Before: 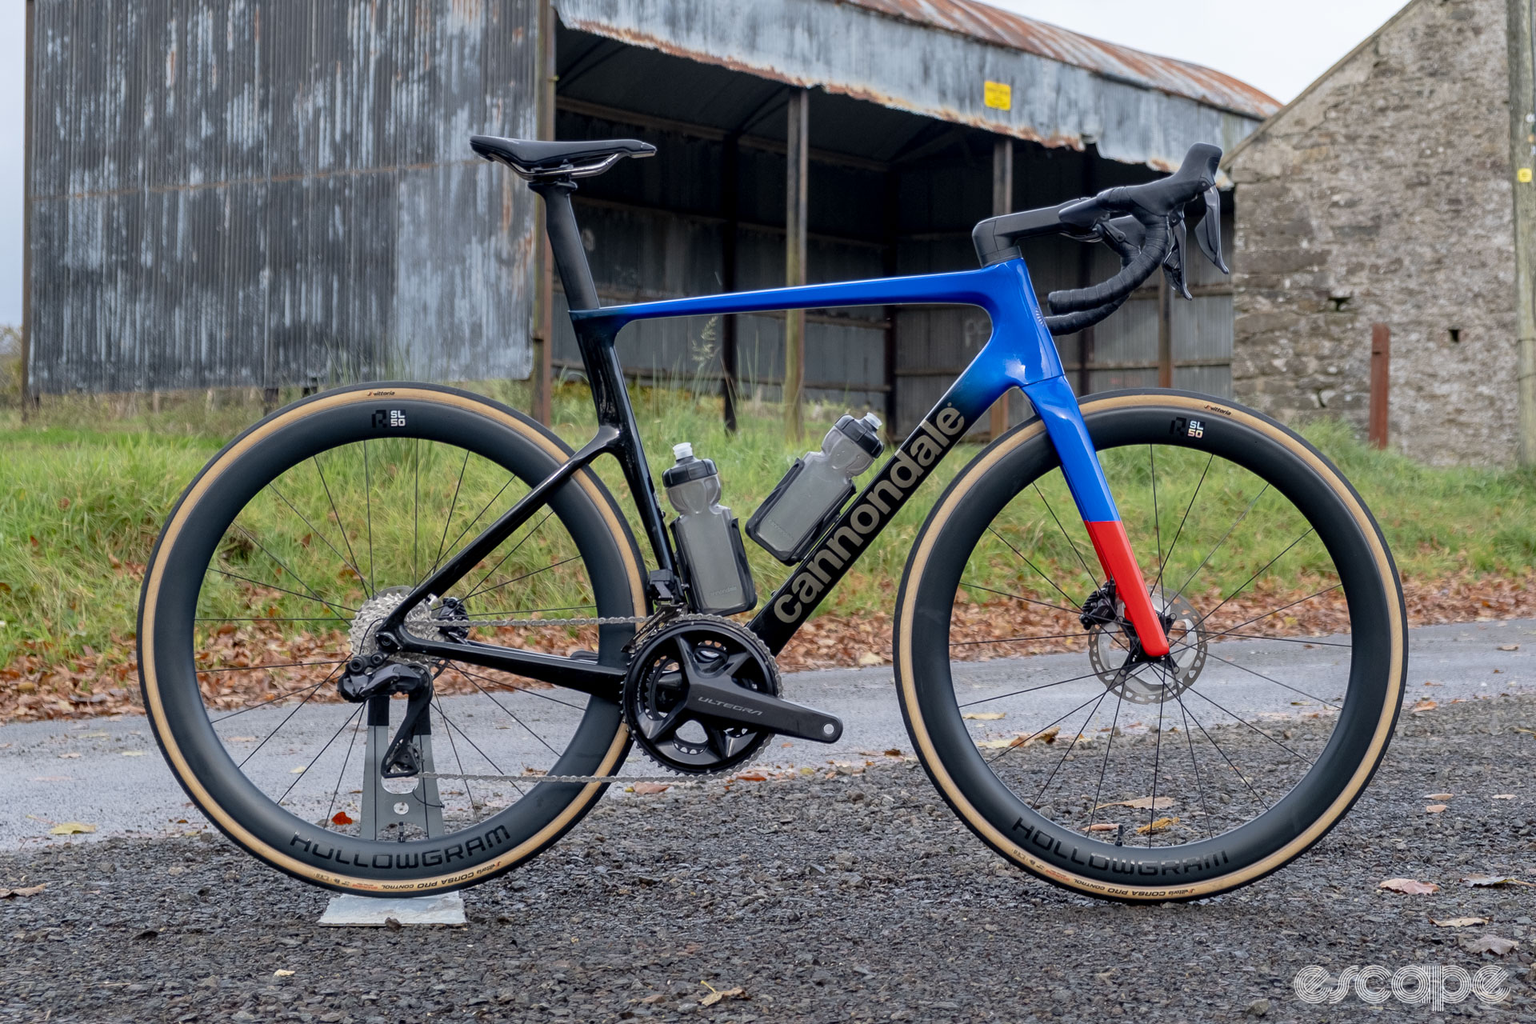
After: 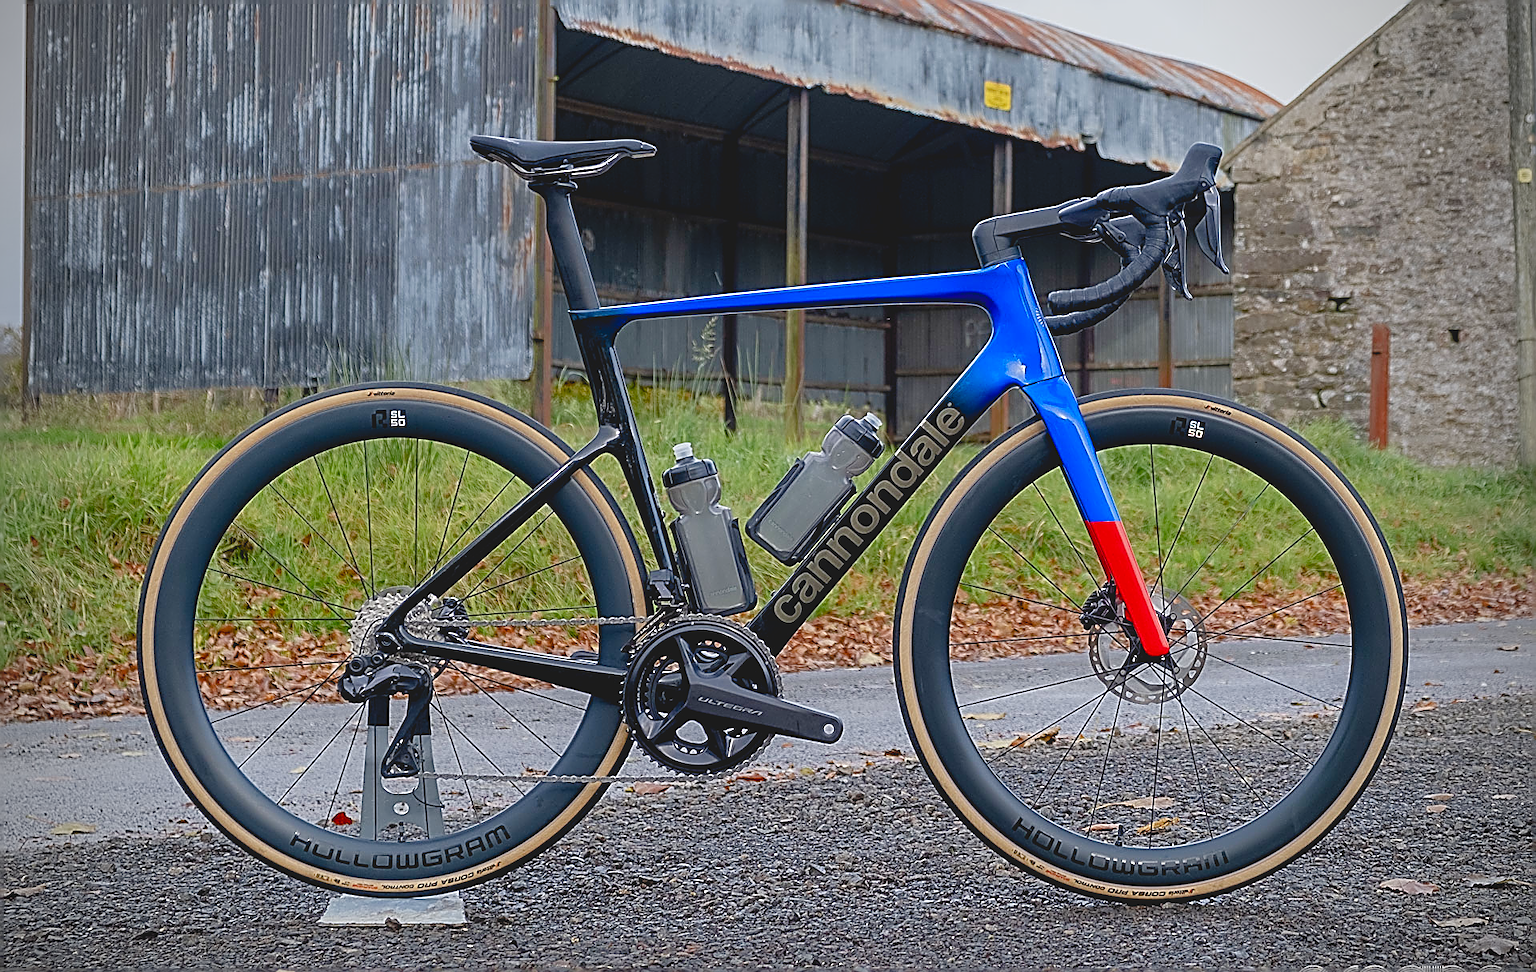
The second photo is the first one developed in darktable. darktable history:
vignetting: brightness -0.622, saturation -0.685
sharpen: amount 1.991
color balance rgb: perceptual saturation grading › global saturation 20%, perceptual saturation grading › highlights -50.606%, perceptual saturation grading › shadows 30.811%, global vibrance 14.22%
contrast brightness saturation: contrast -0.192, saturation 0.186
crop and rotate: top 0.001%, bottom 5.071%
